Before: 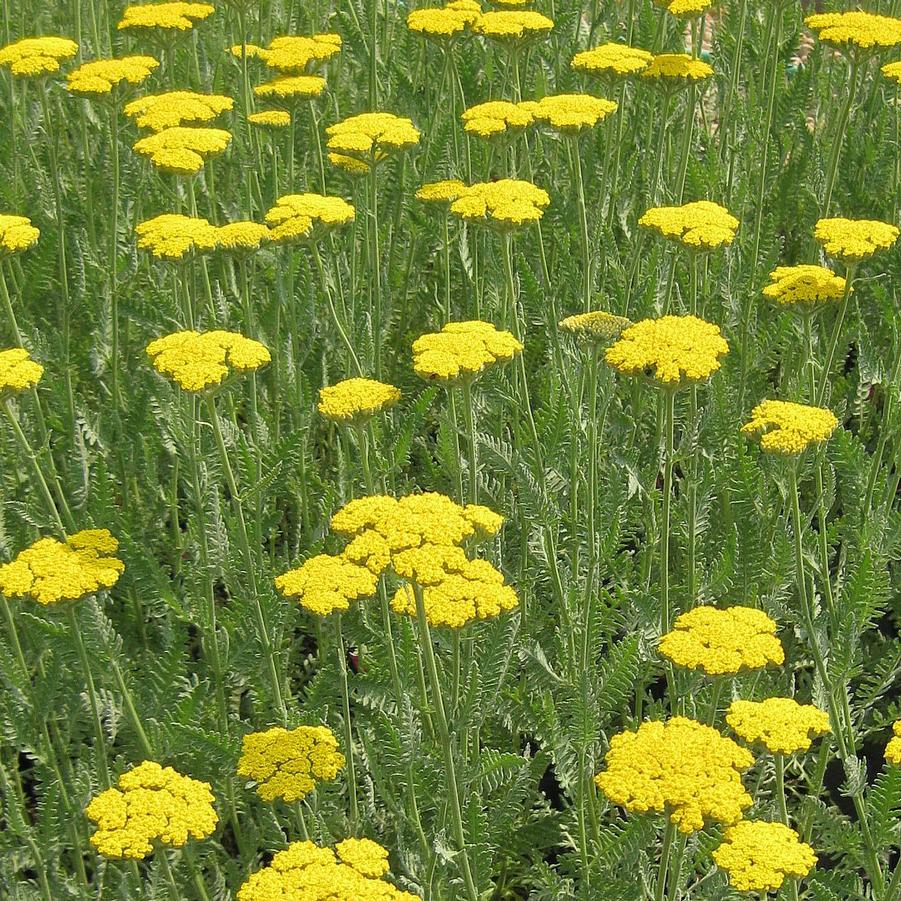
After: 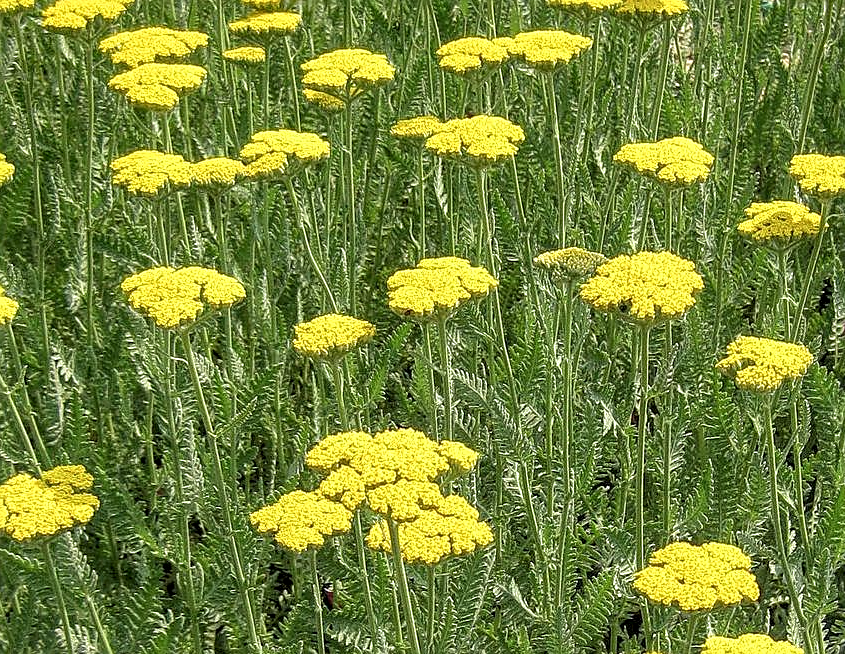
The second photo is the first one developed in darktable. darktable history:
sharpen: on, module defaults
exposure: exposure -0.051 EV, compensate highlight preservation false
local contrast: highlights 79%, shadows 56%, detail 175%, midtone range 0.422
crop: left 2.824%, top 7.122%, right 3.357%, bottom 20.241%
